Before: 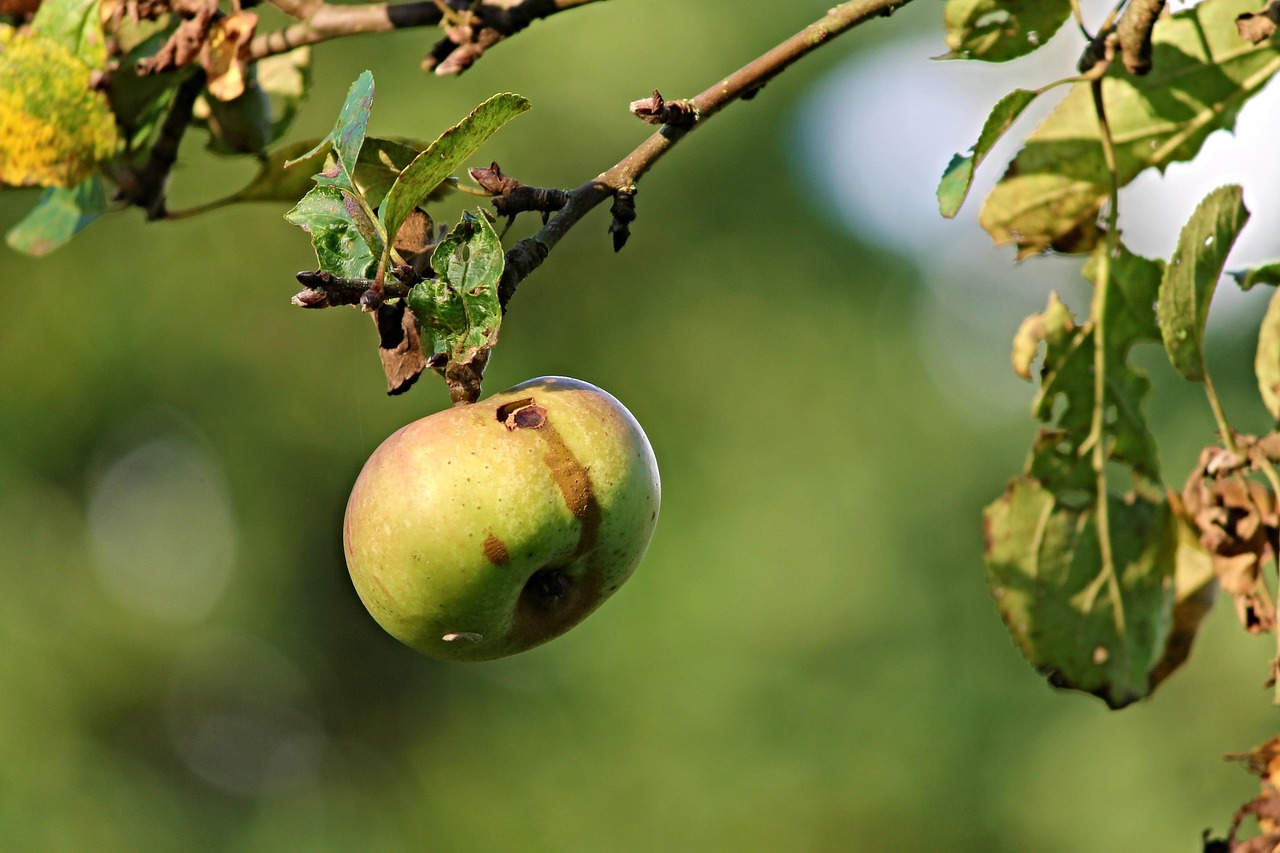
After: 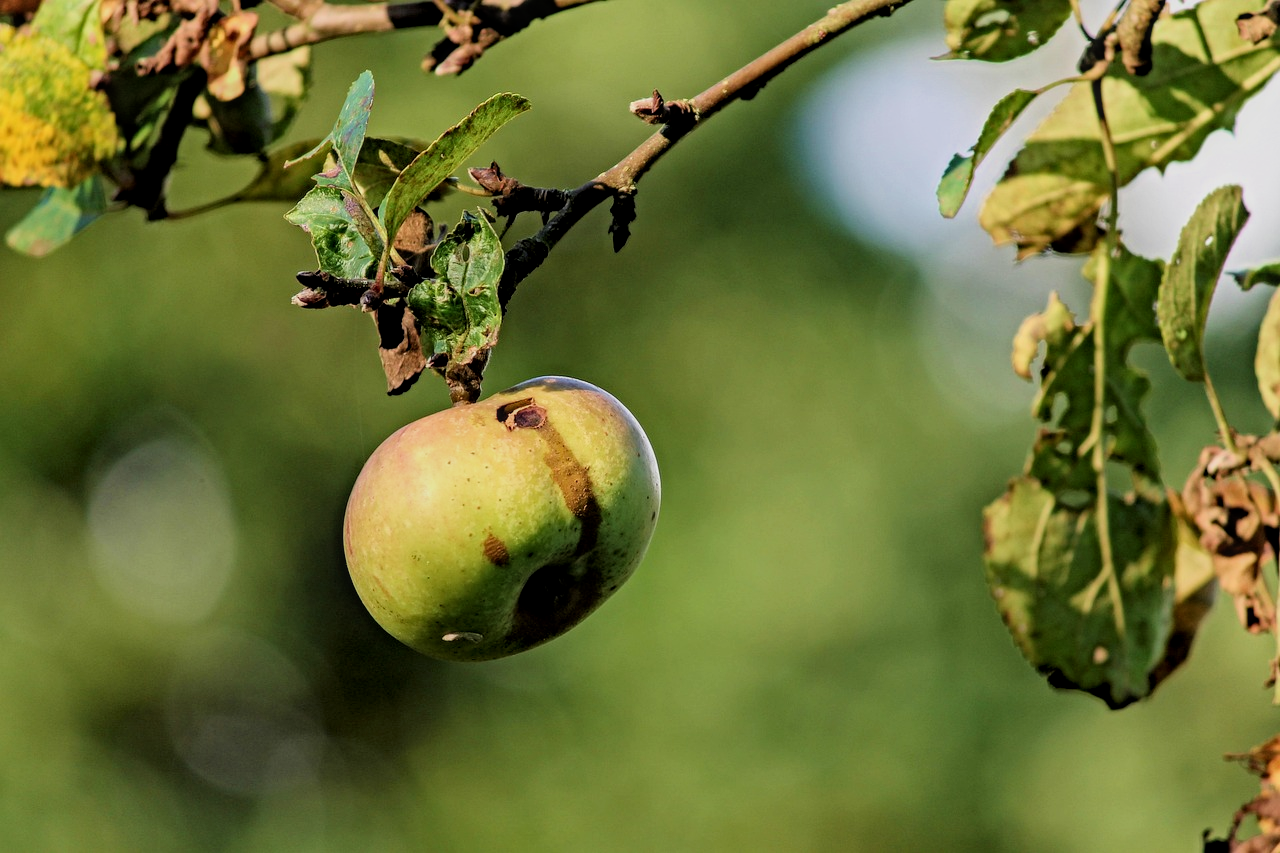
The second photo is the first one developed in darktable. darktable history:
filmic rgb: threshold 3 EV, hardness 4.17, latitude 50%, contrast 1.1, preserve chrominance max RGB, color science v6 (2022), contrast in shadows safe, contrast in highlights safe, enable highlight reconstruction true
contrast equalizer: y [[0.5 ×6], [0.5 ×6], [0.5, 0.5, 0.501, 0.545, 0.707, 0.863], [0 ×6], [0 ×6]]
local contrast: on, module defaults
